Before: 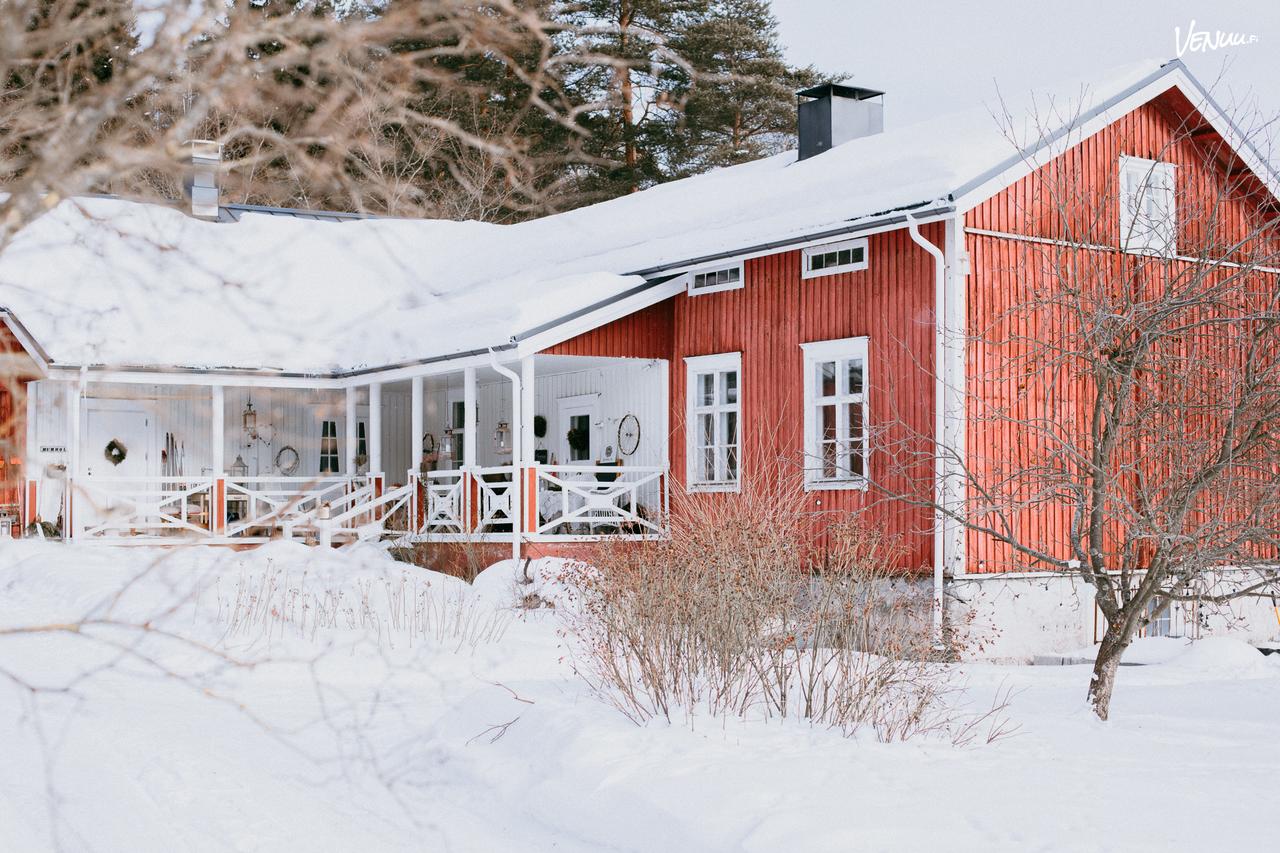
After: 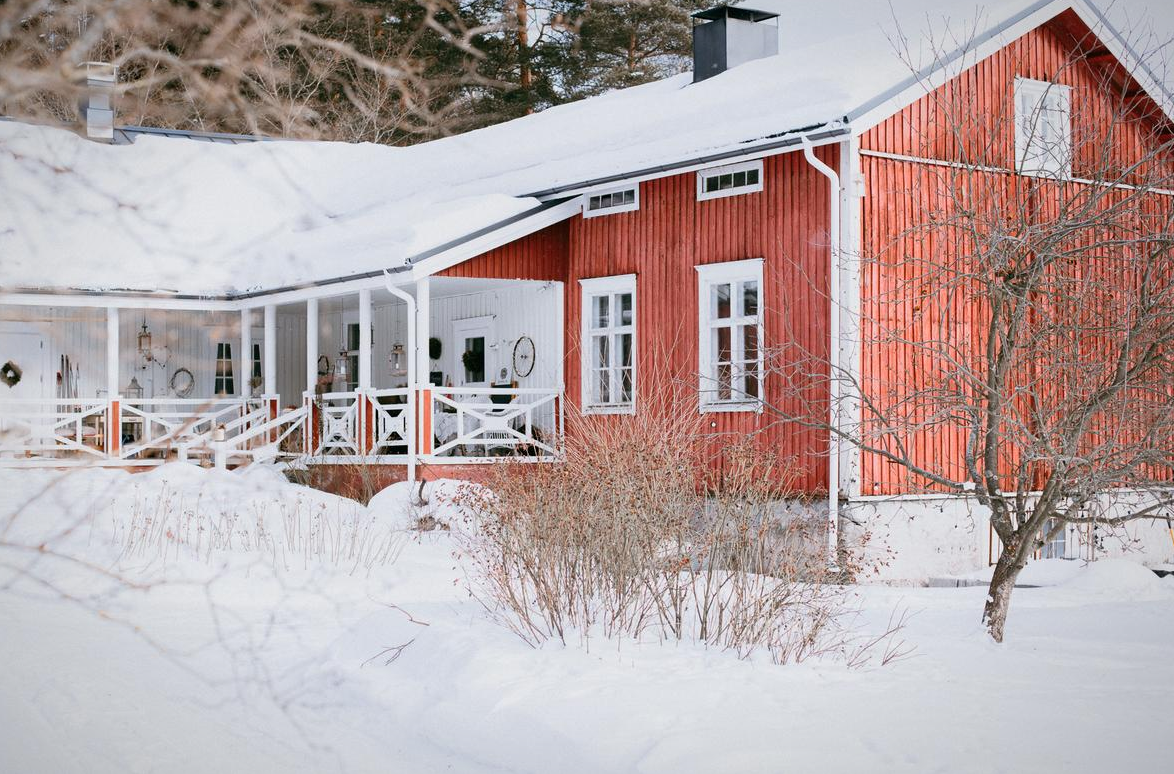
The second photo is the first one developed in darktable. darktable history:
vignetting: fall-off start 80.87%, fall-off radius 61.59%, brightness -0.384, saturation 0.007, center (0, 0.007), automatic ratio true, width/height ratio 1.418
crop and rotate: left 8.262%, top 9.226%
